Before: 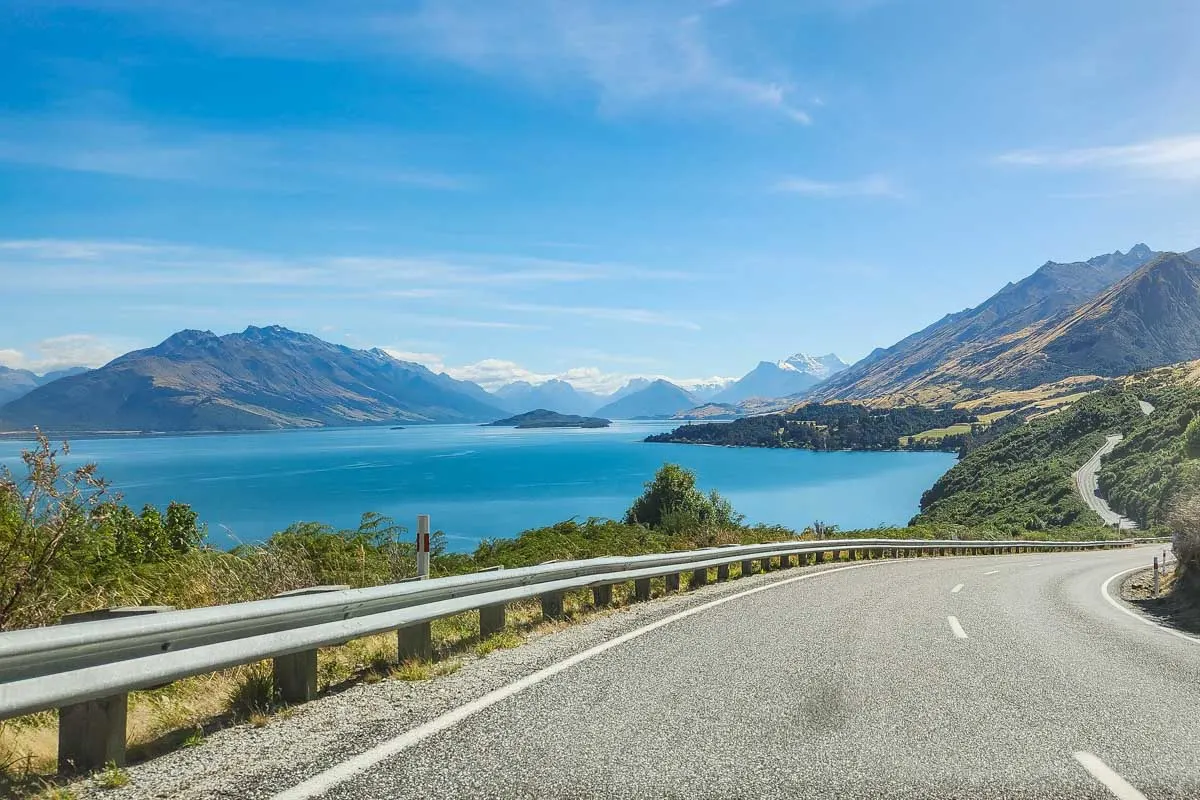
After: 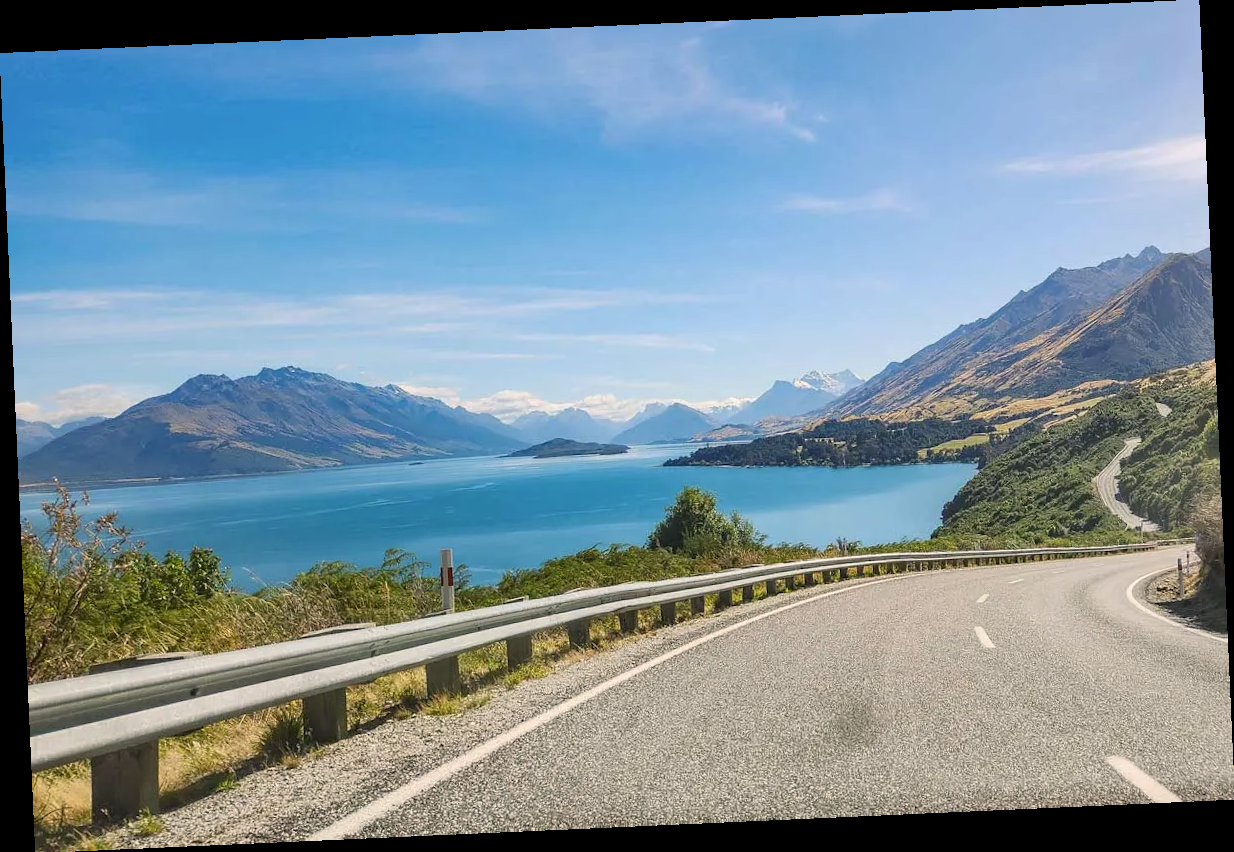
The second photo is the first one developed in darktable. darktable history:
color correction: highlights a* 5.81, highlights b* 4.84
rotate and perspective: rotation -2.56°, automatic cropping off
